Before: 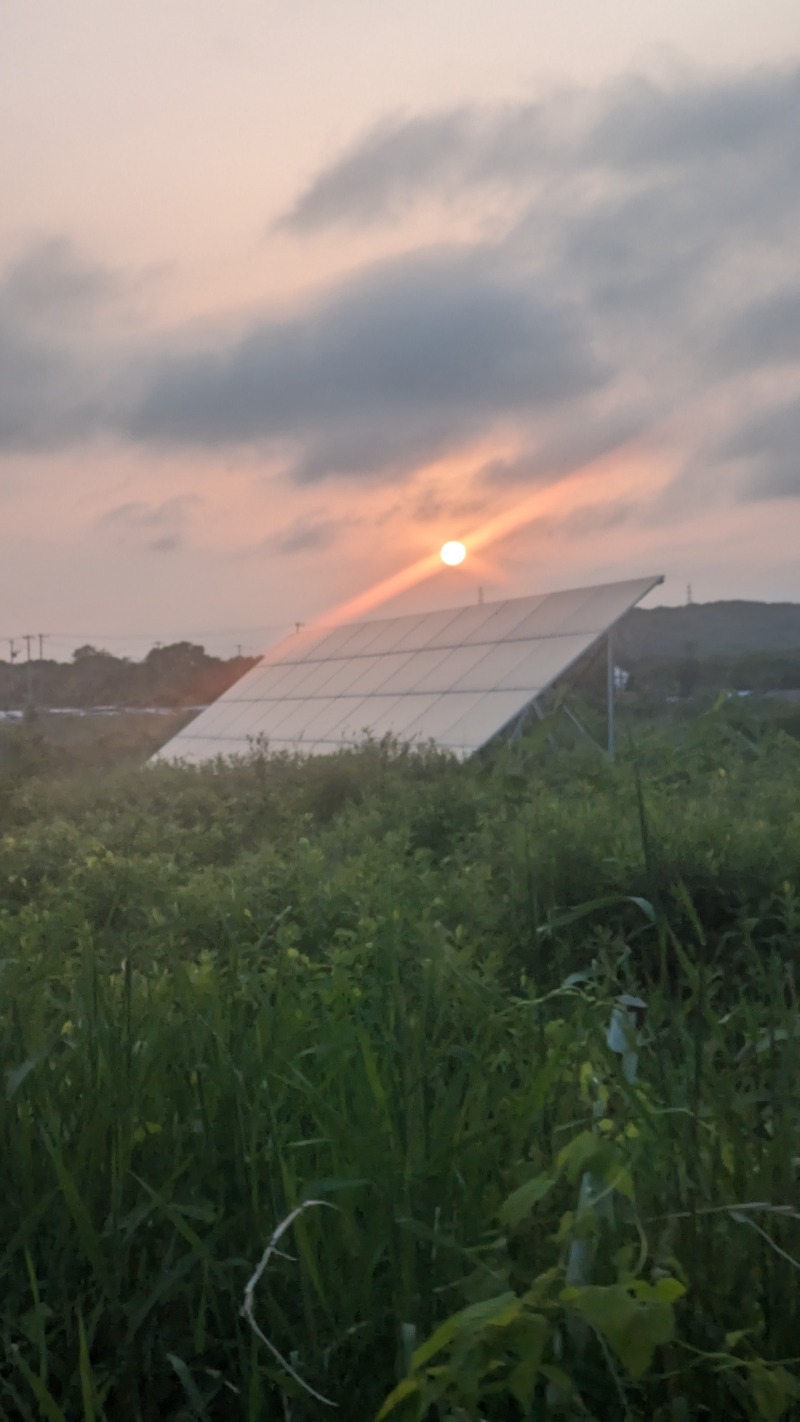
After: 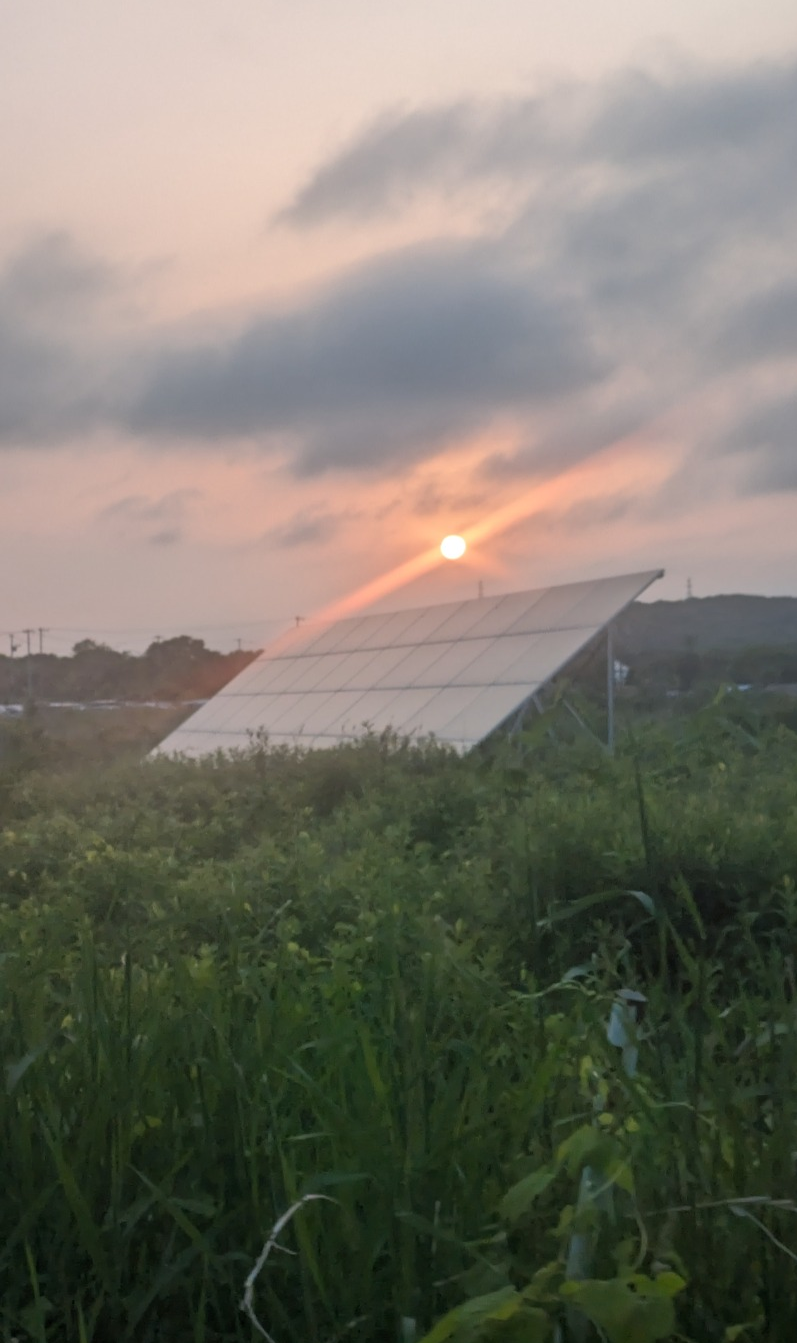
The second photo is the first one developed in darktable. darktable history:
crop: top 0.466%, right 0.254%, bottom 5.021%
